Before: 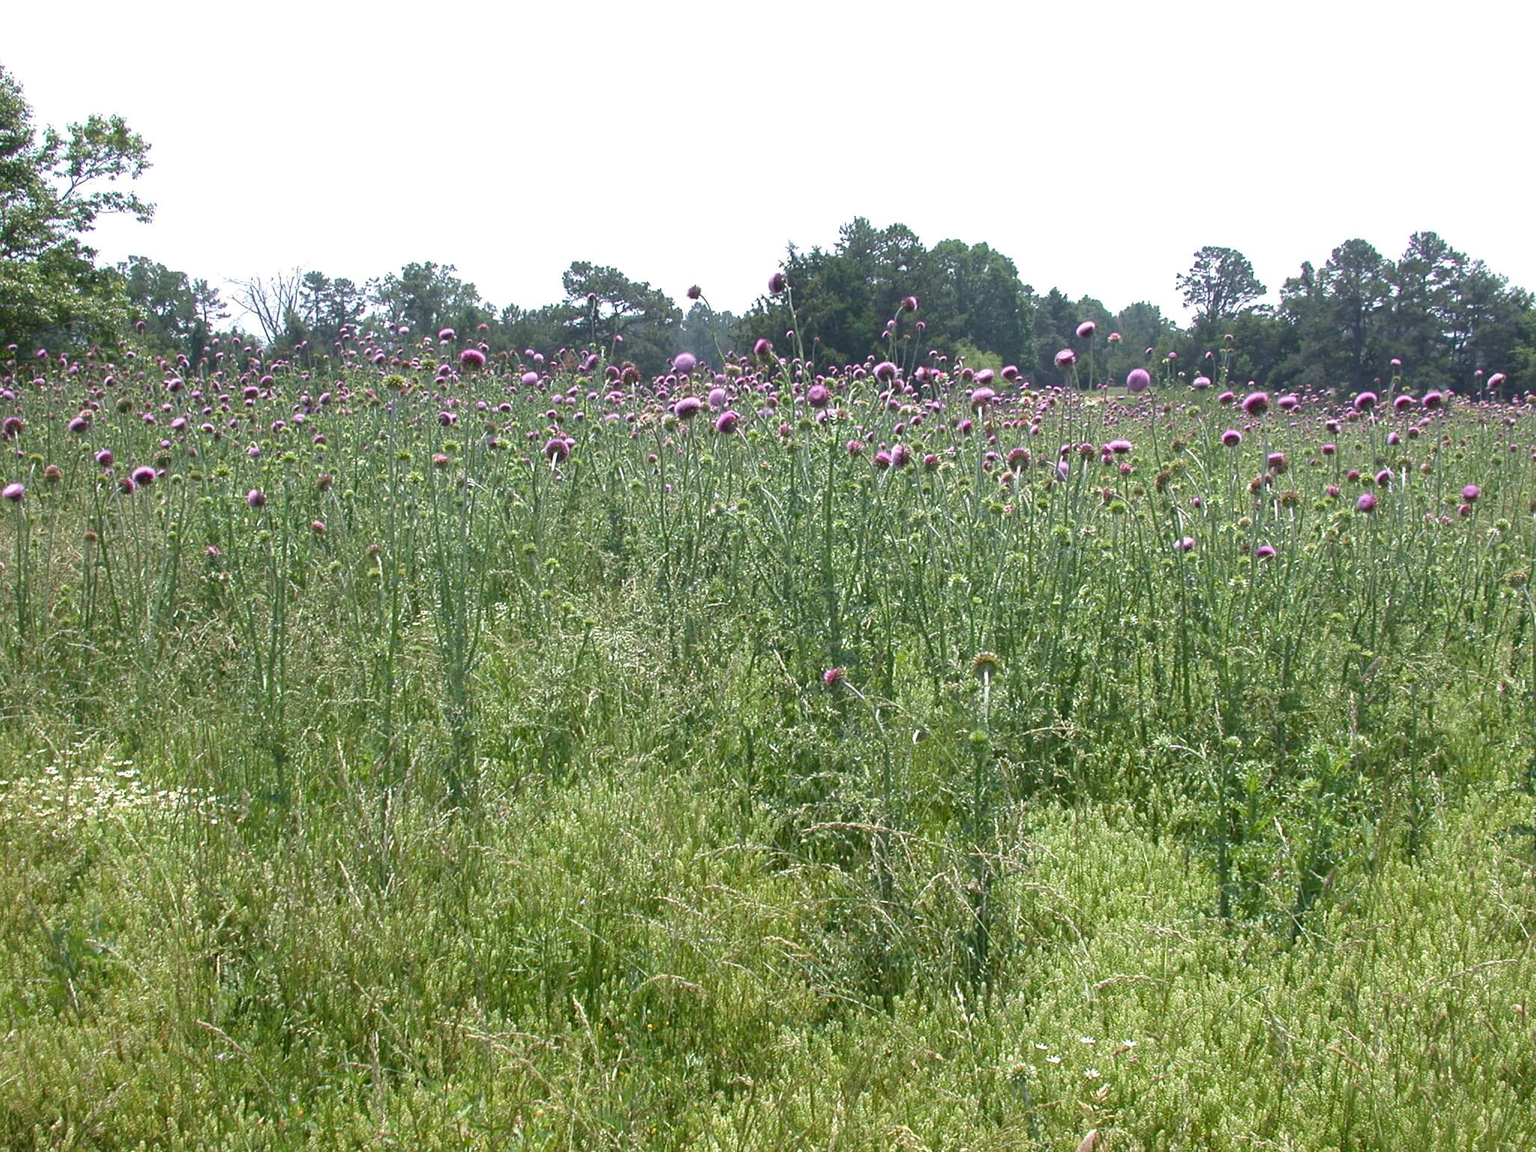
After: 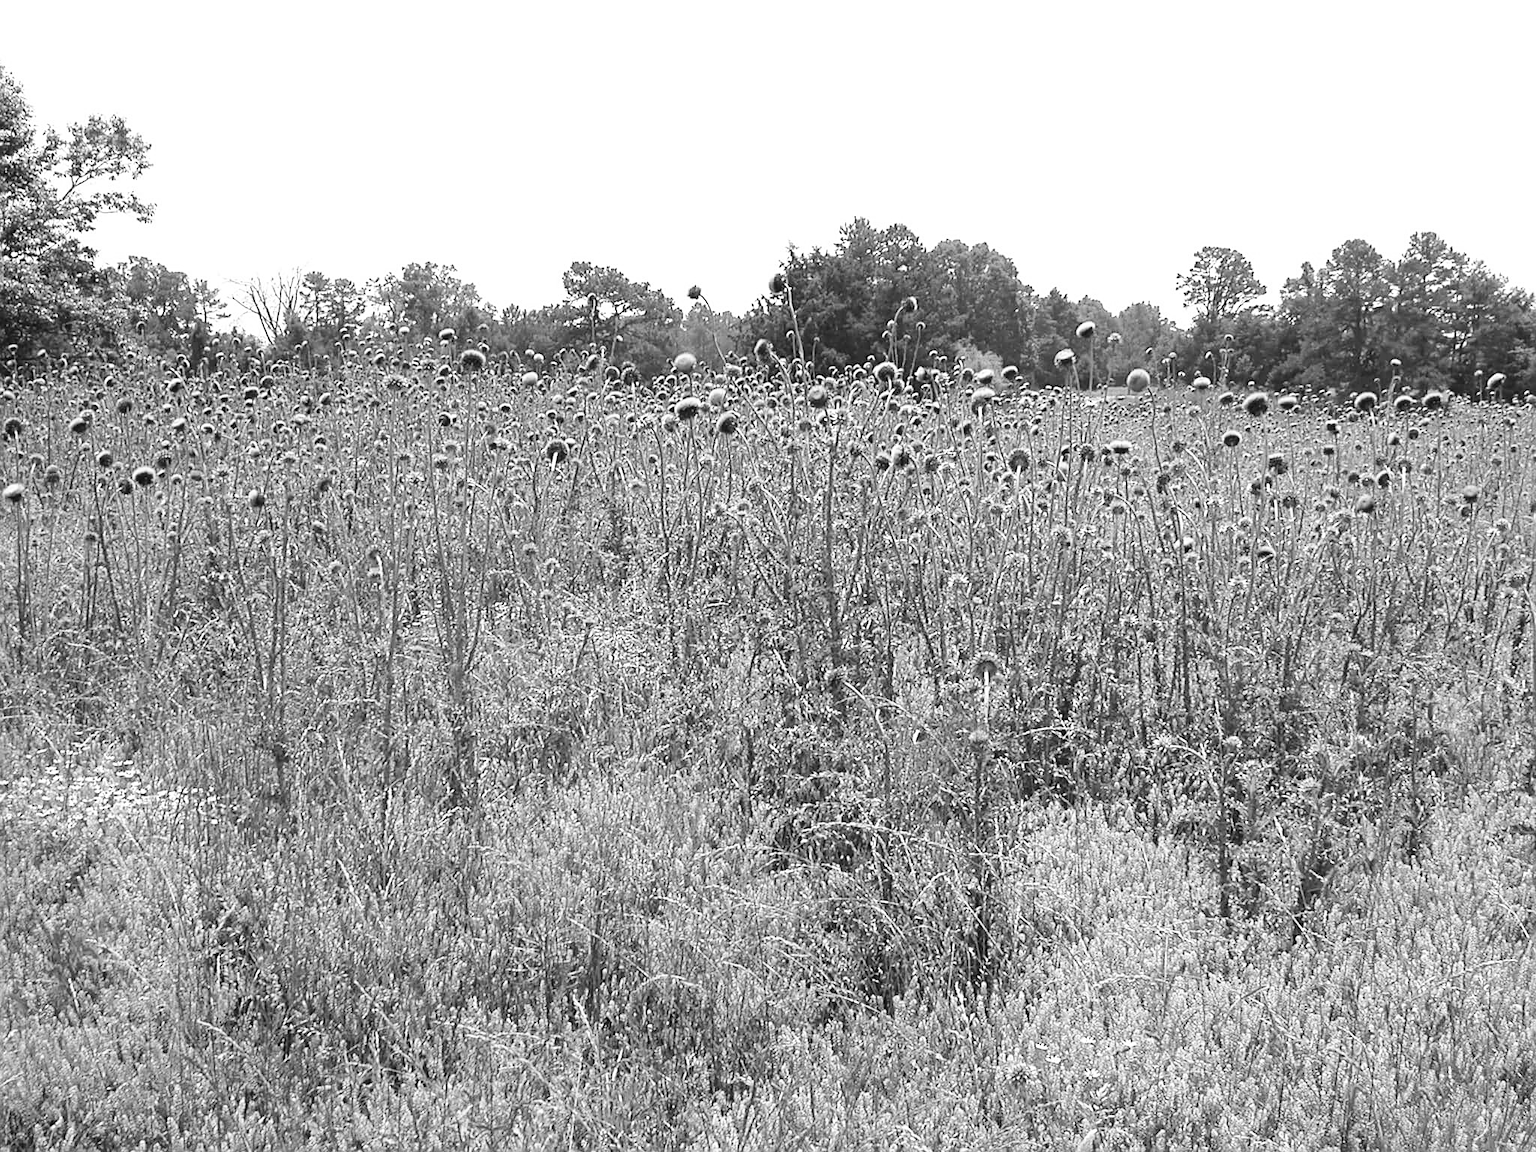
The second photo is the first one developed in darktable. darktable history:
base curve: curves: ch0 [(0, 0) (0.036, 0.025) (0.121, 0.166) (0.206, 0.329) (0.605, 0.79) (1, 1)], preserve colors none
color contrast: green-magenta contrast 0.96
sharpen: on, module defaults
monochrome: on, module defaults
